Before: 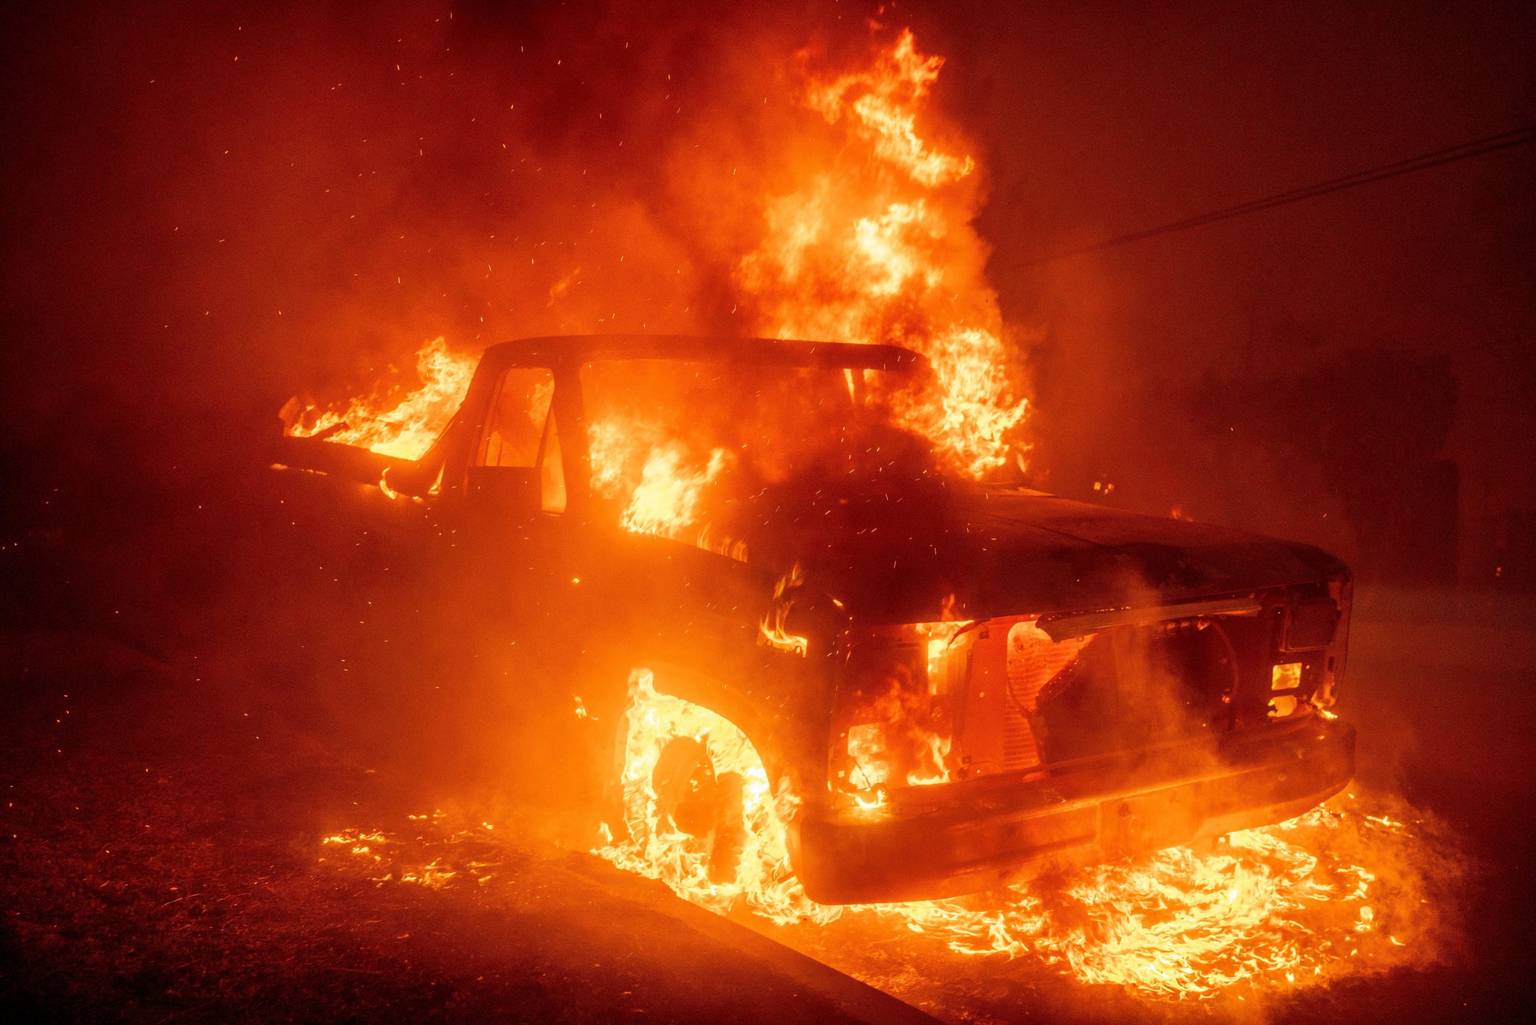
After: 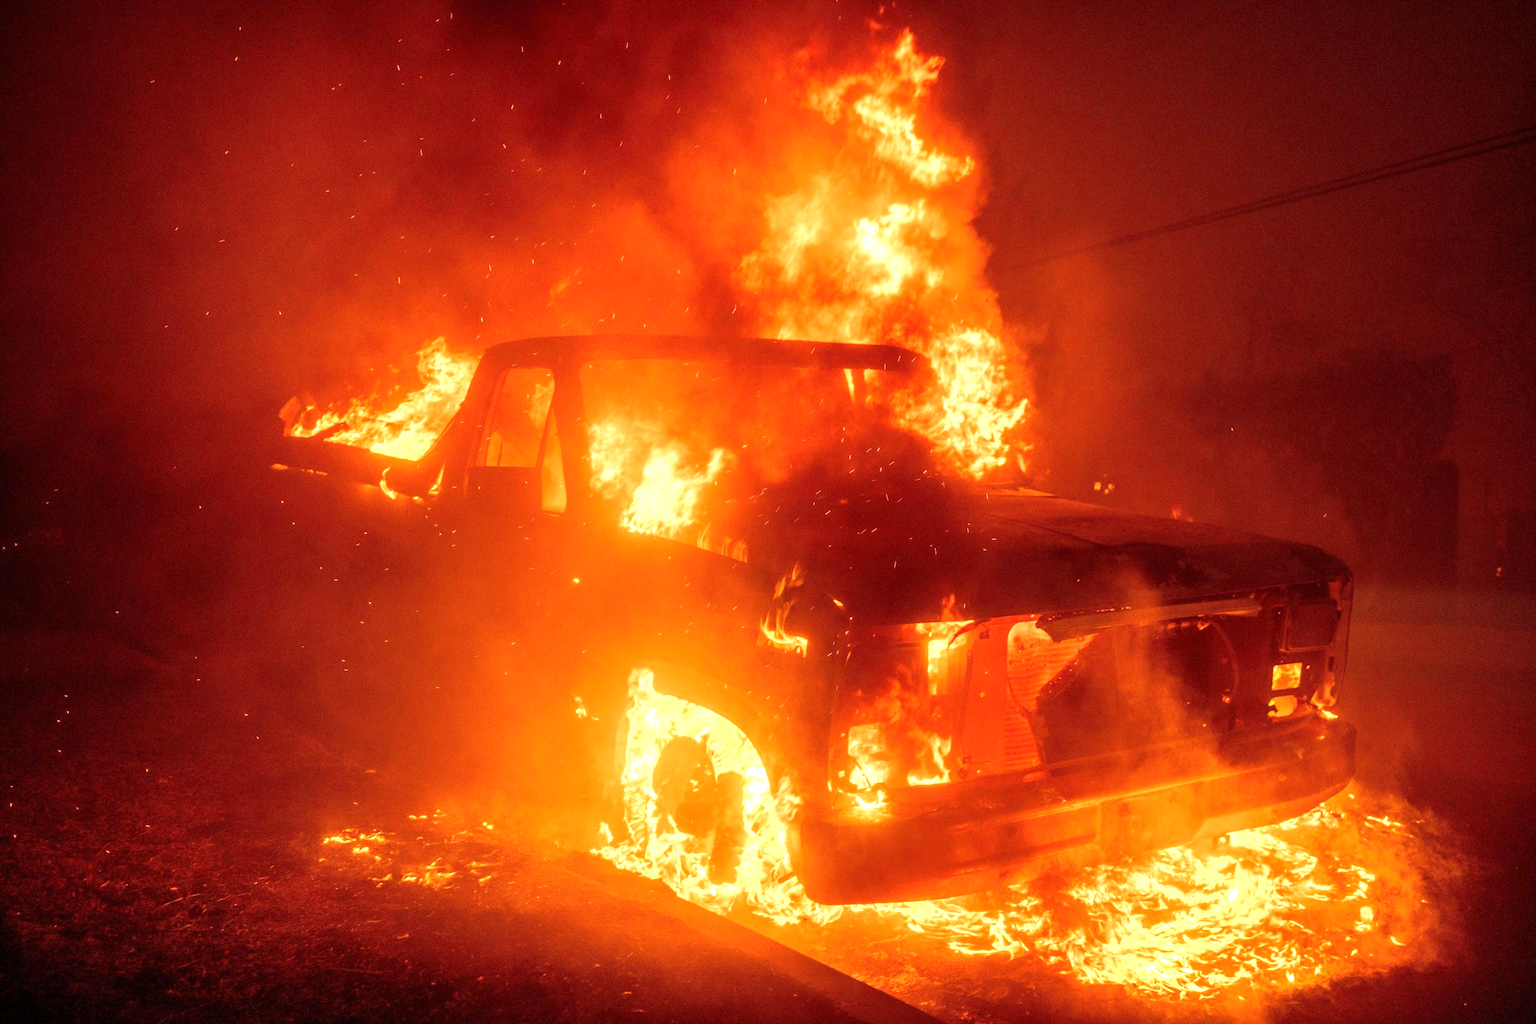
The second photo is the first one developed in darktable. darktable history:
exposure: exposure 0.508 EV, compensate highlight preservation false
tone equalizer: on, module defaults
